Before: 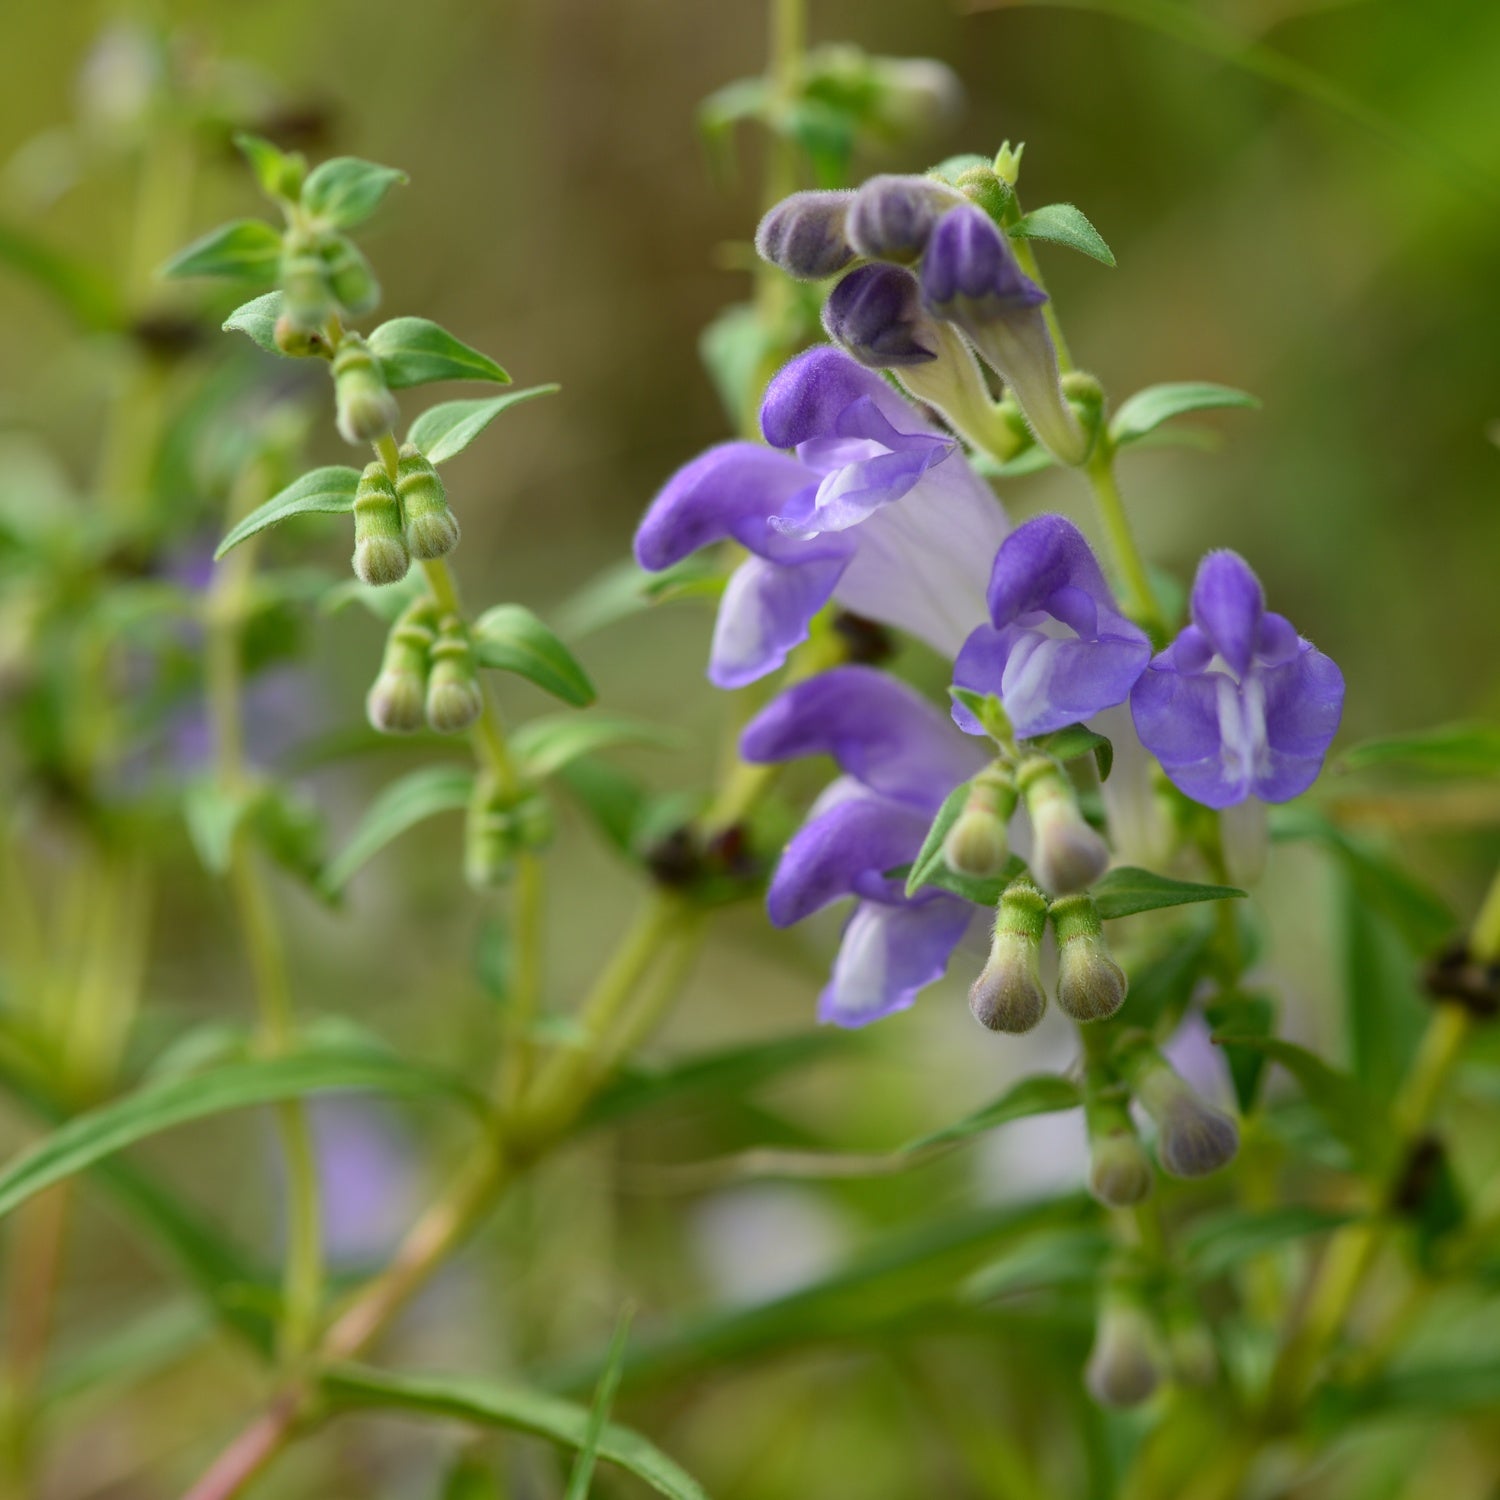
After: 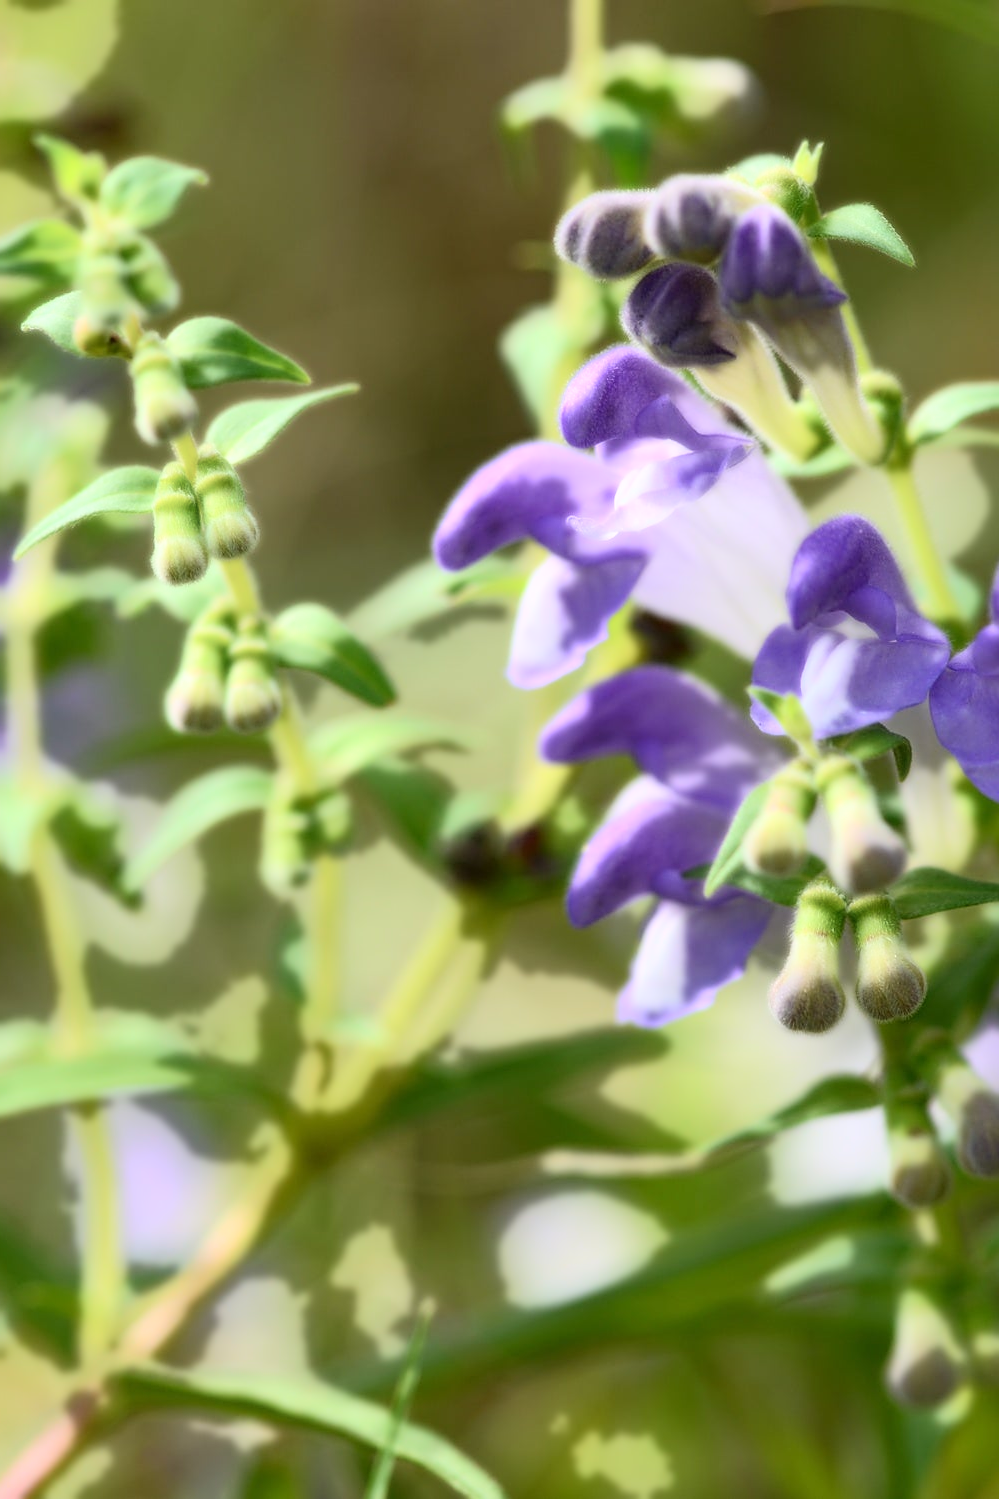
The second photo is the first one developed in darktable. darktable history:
crop and rotate: left 13.409%, right 19.924%
bloom: size 0%, threshold 54.82%, strength 8.31%
sharpen: on, module defaults
